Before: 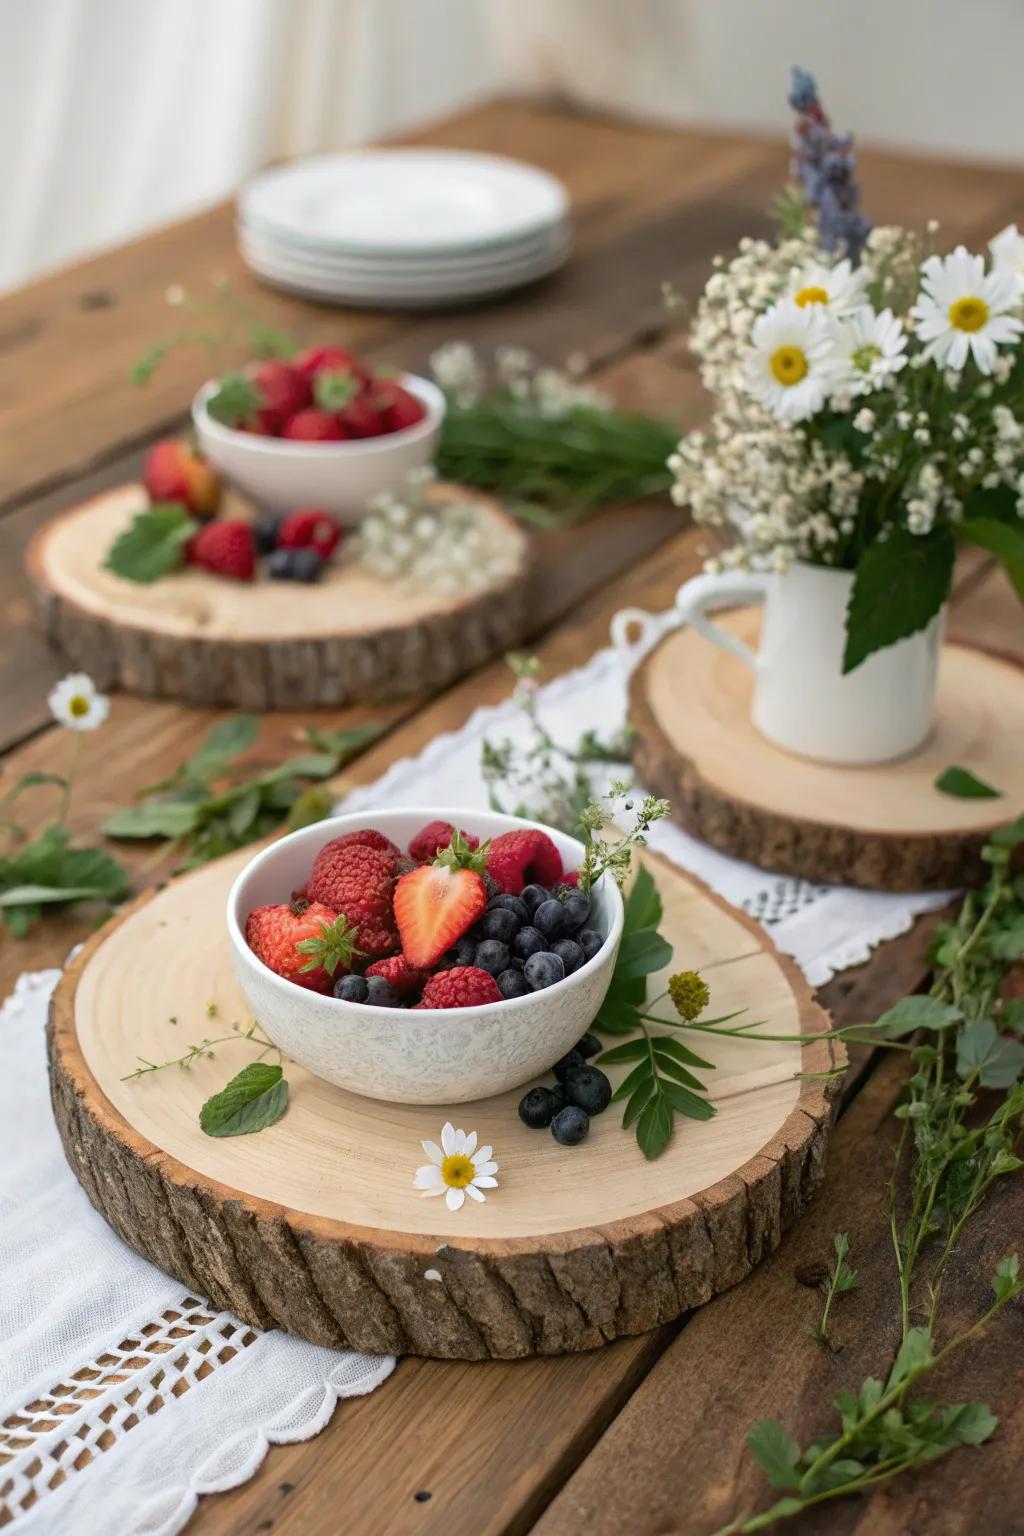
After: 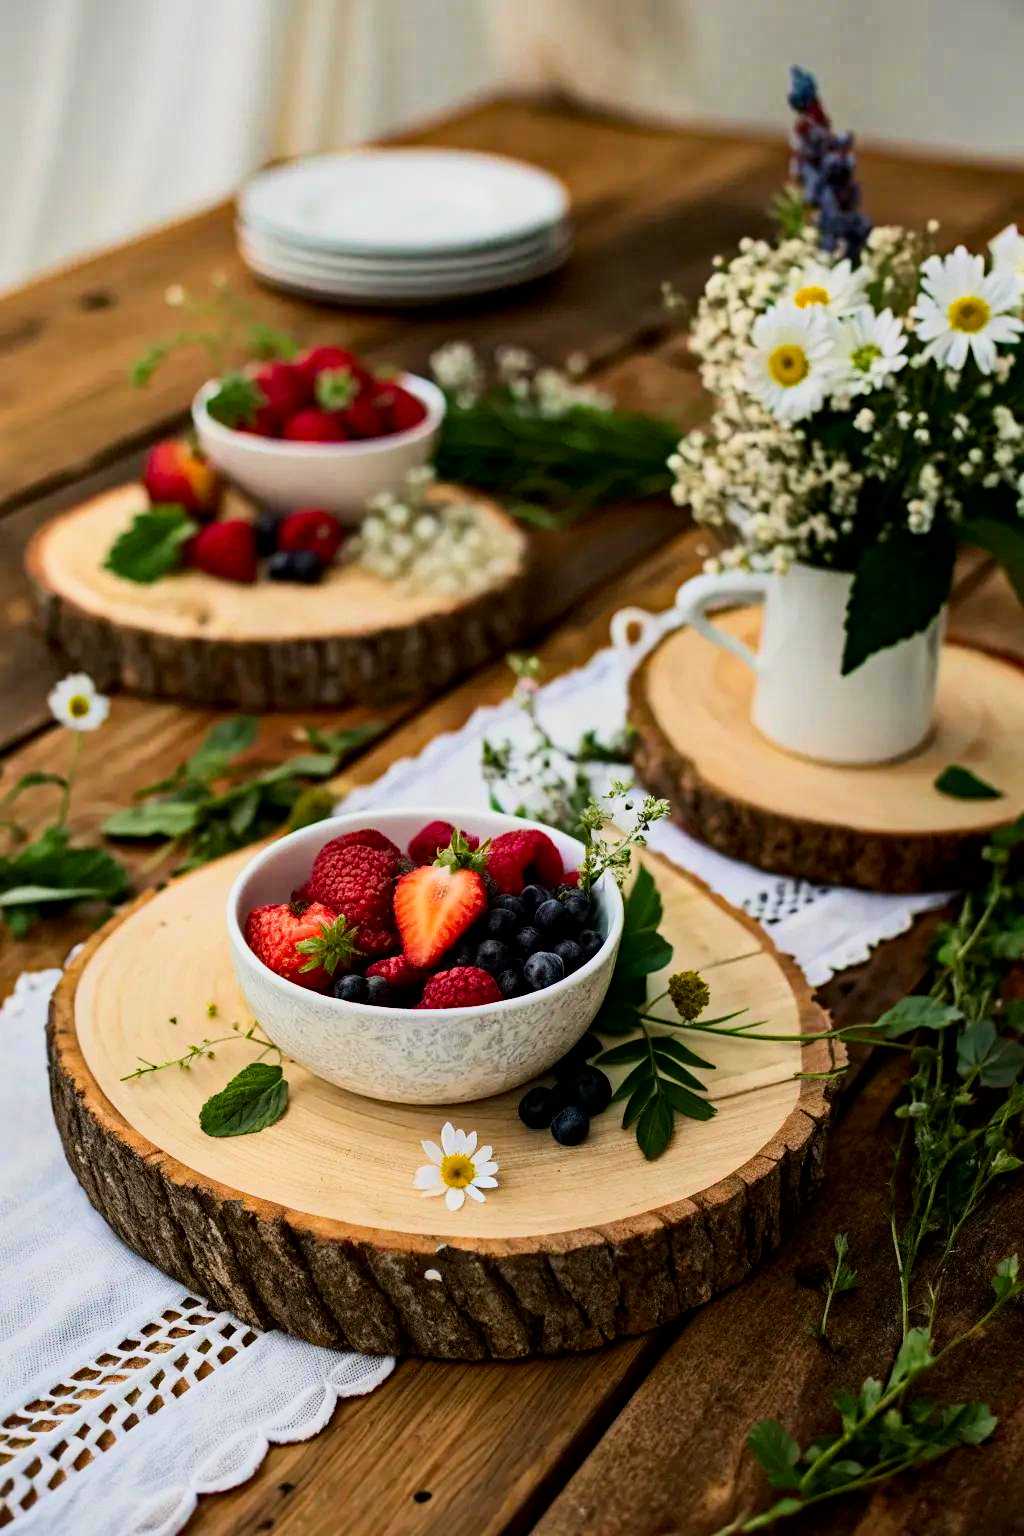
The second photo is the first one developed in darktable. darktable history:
filmic rgb: black relative exposure -7.75 EV, white relative exposure 4.4 EV, threshold 3 EV, hardness 3.76, latitude 50%, contrast 1.1, color science v5 (2021), contrast in shadows safe, contrast in highlights safe, enable highlight reconstruction true
tone curve: curves: ch0 [(0, 0) (0.251, 0.254) (0.689, 0.733) (1, 1)]
contrast brightness saturation: contrast 0.21, brightness -0.11, saturation 0.21
shadows and highlights: shadows 22.7, highlights -48.71, soften with gaussian
haze removal: strength 0.42, compatibility mode true, adaptive false
